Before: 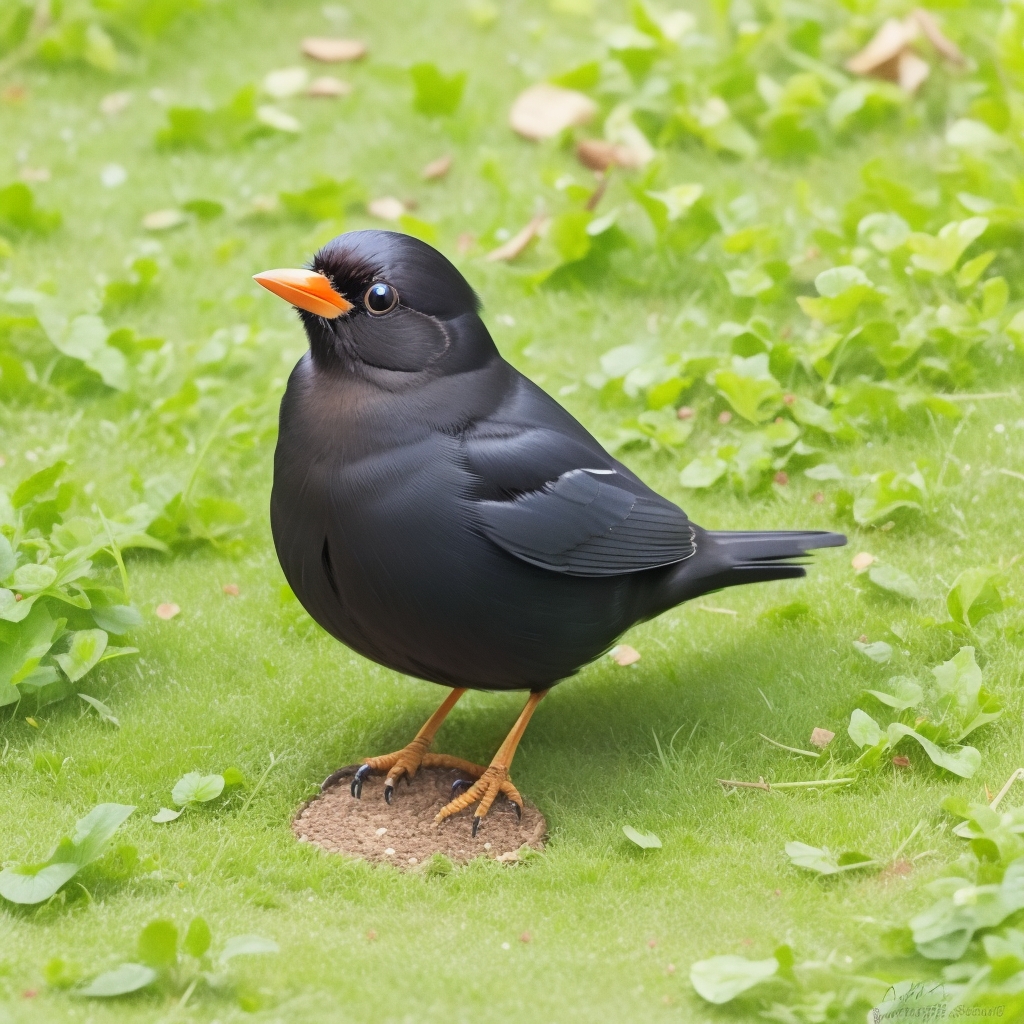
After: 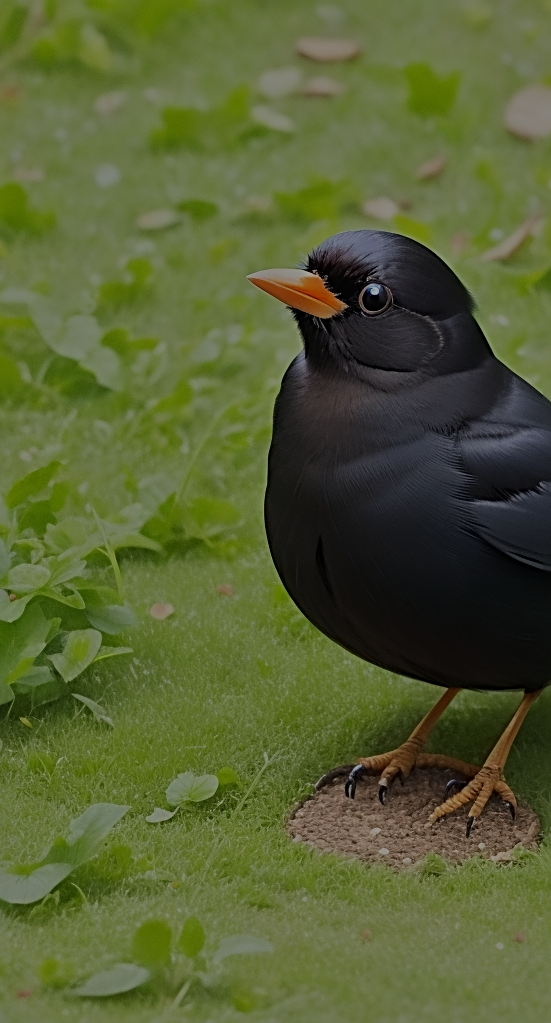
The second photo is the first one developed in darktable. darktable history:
crop: left 0.587%, right 45.588%, bottom 0.086%
sharpen: radius 2.817, amount 0.715
tone equalizer: -8 EV -2 EV, -7 EV -2 EV, -6 EV -2 EV, -5 EV -2 EV, -4 EV -2 EV, -3 EV -2 EV, -2 EV -2 EV, -1 EV -1.63 EV, +0 EV -2 EV
